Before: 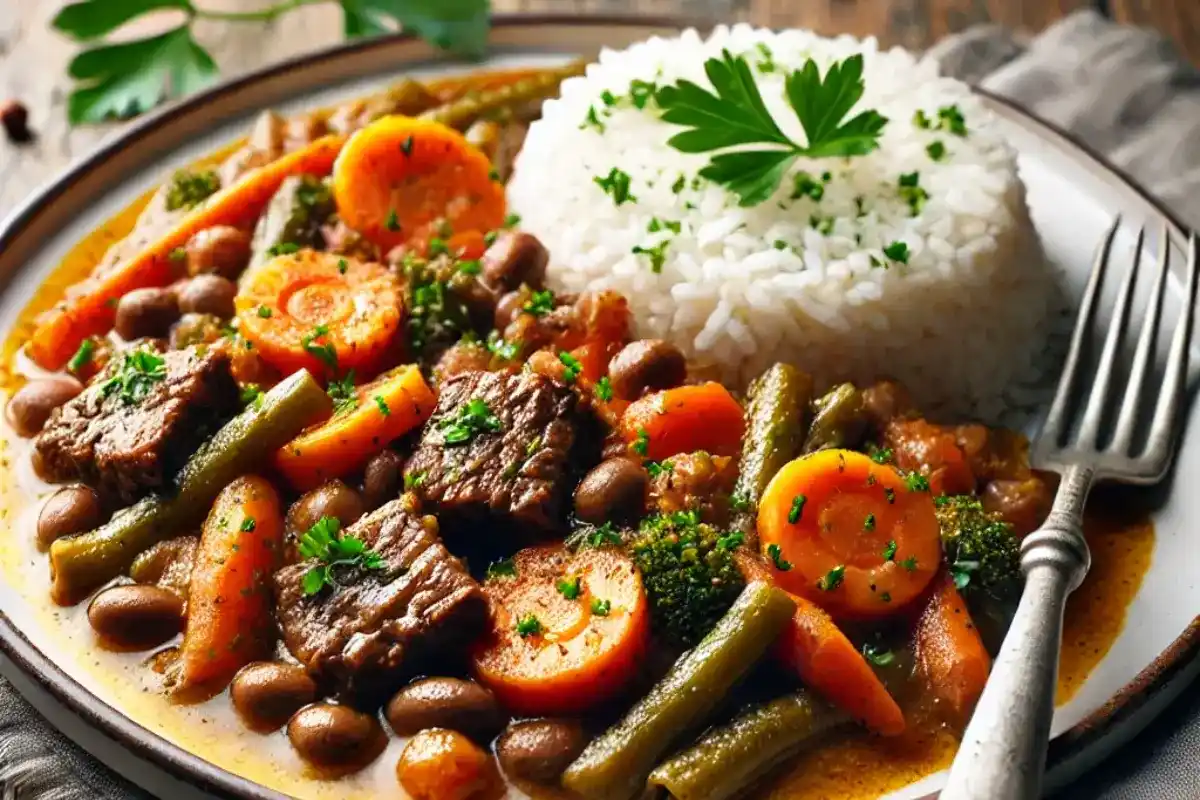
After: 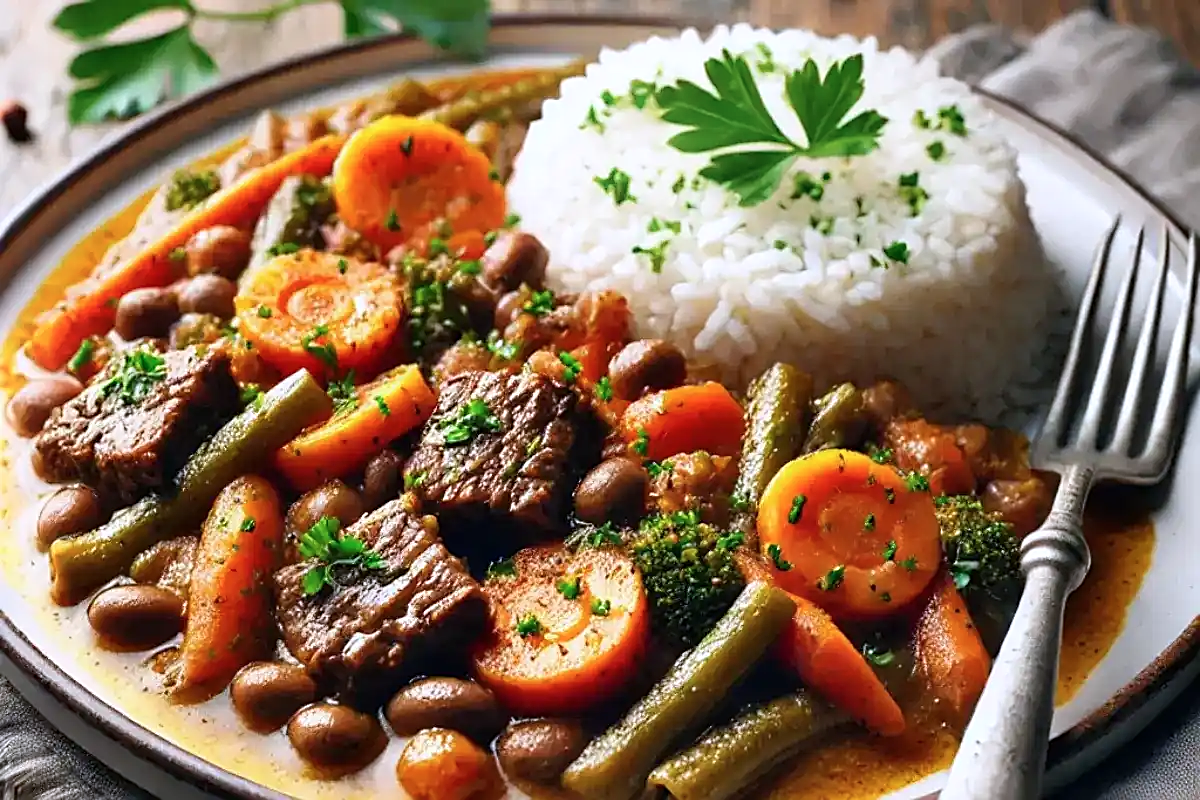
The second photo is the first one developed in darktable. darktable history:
sharpen: amount 0.478
shadows and highlights: highlights 70.7, soften with gaussian
color calibration: illuminant as shot in camera, x 0.358, y 0.373, temperature 4628.91 K
